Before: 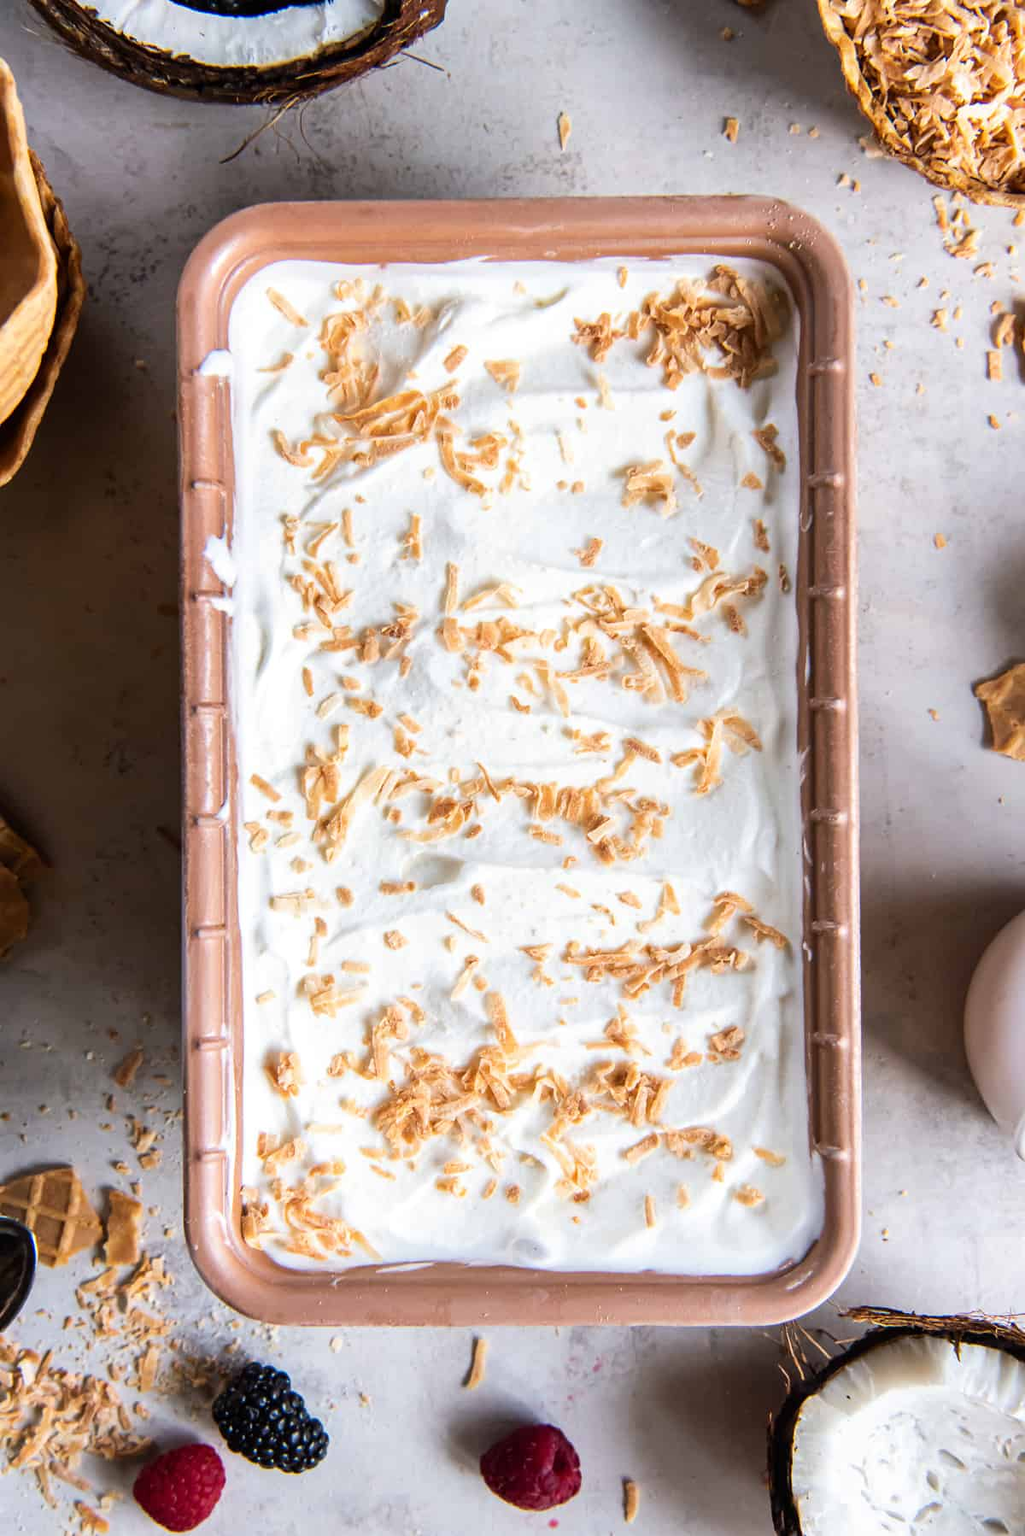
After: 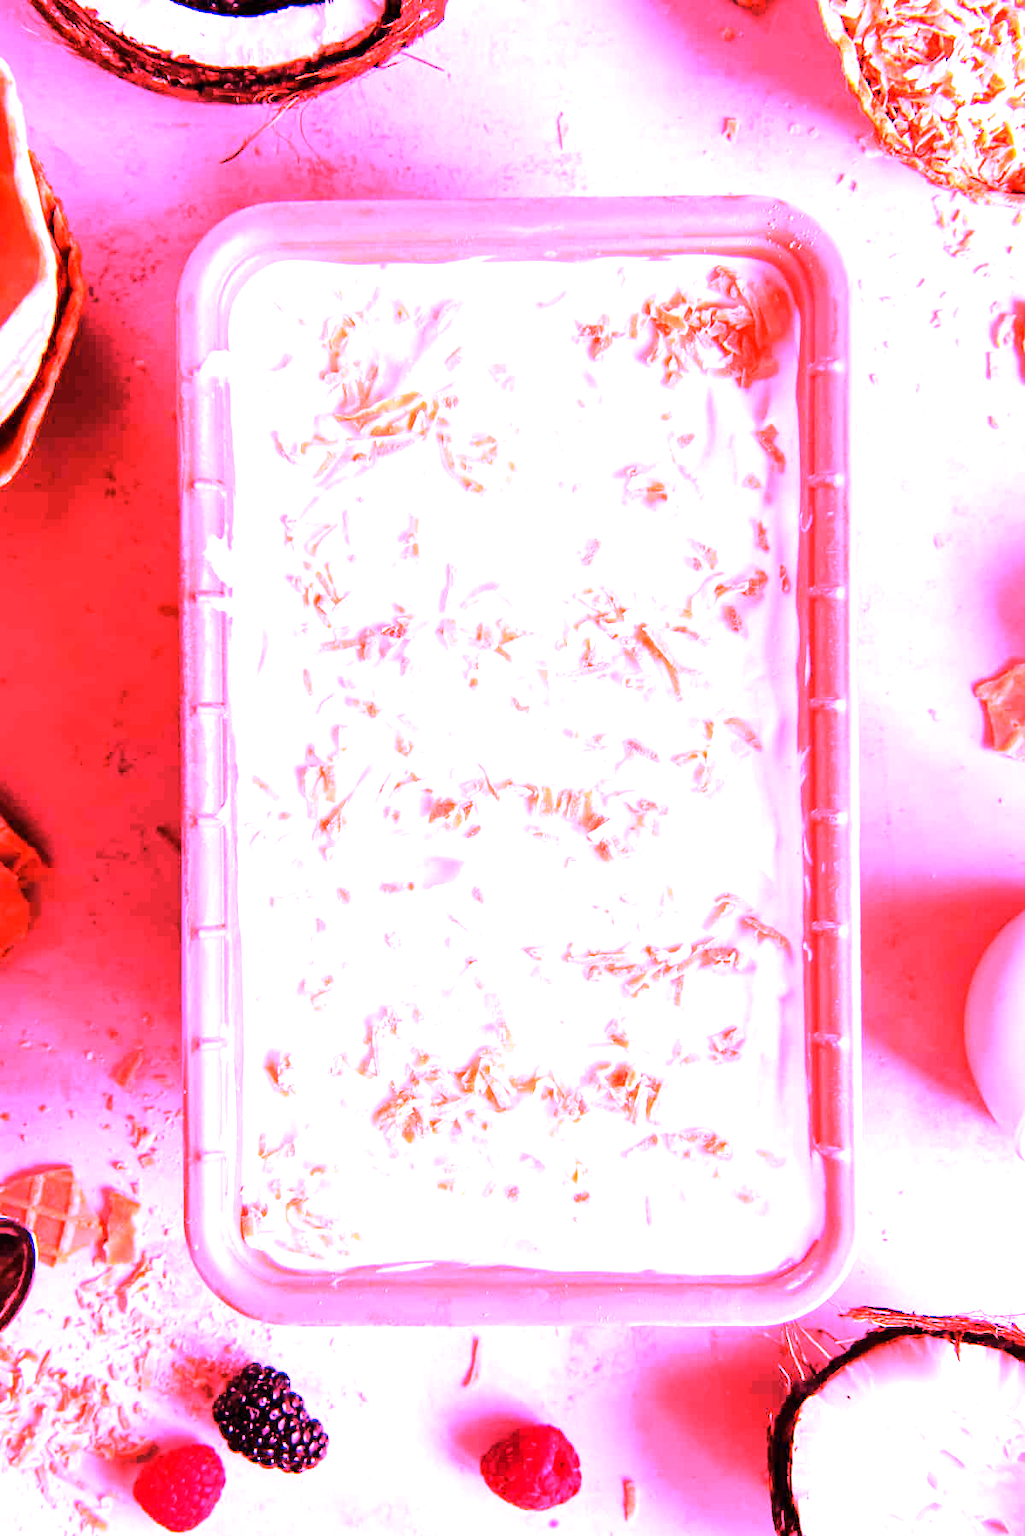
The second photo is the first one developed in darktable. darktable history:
white balance: red 4.26, blue 1.802
tone equalizer: -8 EV -0.75 EV, -7 EV -0.7 EV, -6 EV -0.6 EV, -5 EV -0.4 EV, -3 EV 0.4 EV, -2 EV 0.6 EV, -1 EV 0.7 EV, +0 EV 0.75 EV, edges refinement/feathering 500, mask exposure compensation -1.57 EV, preserve details no
